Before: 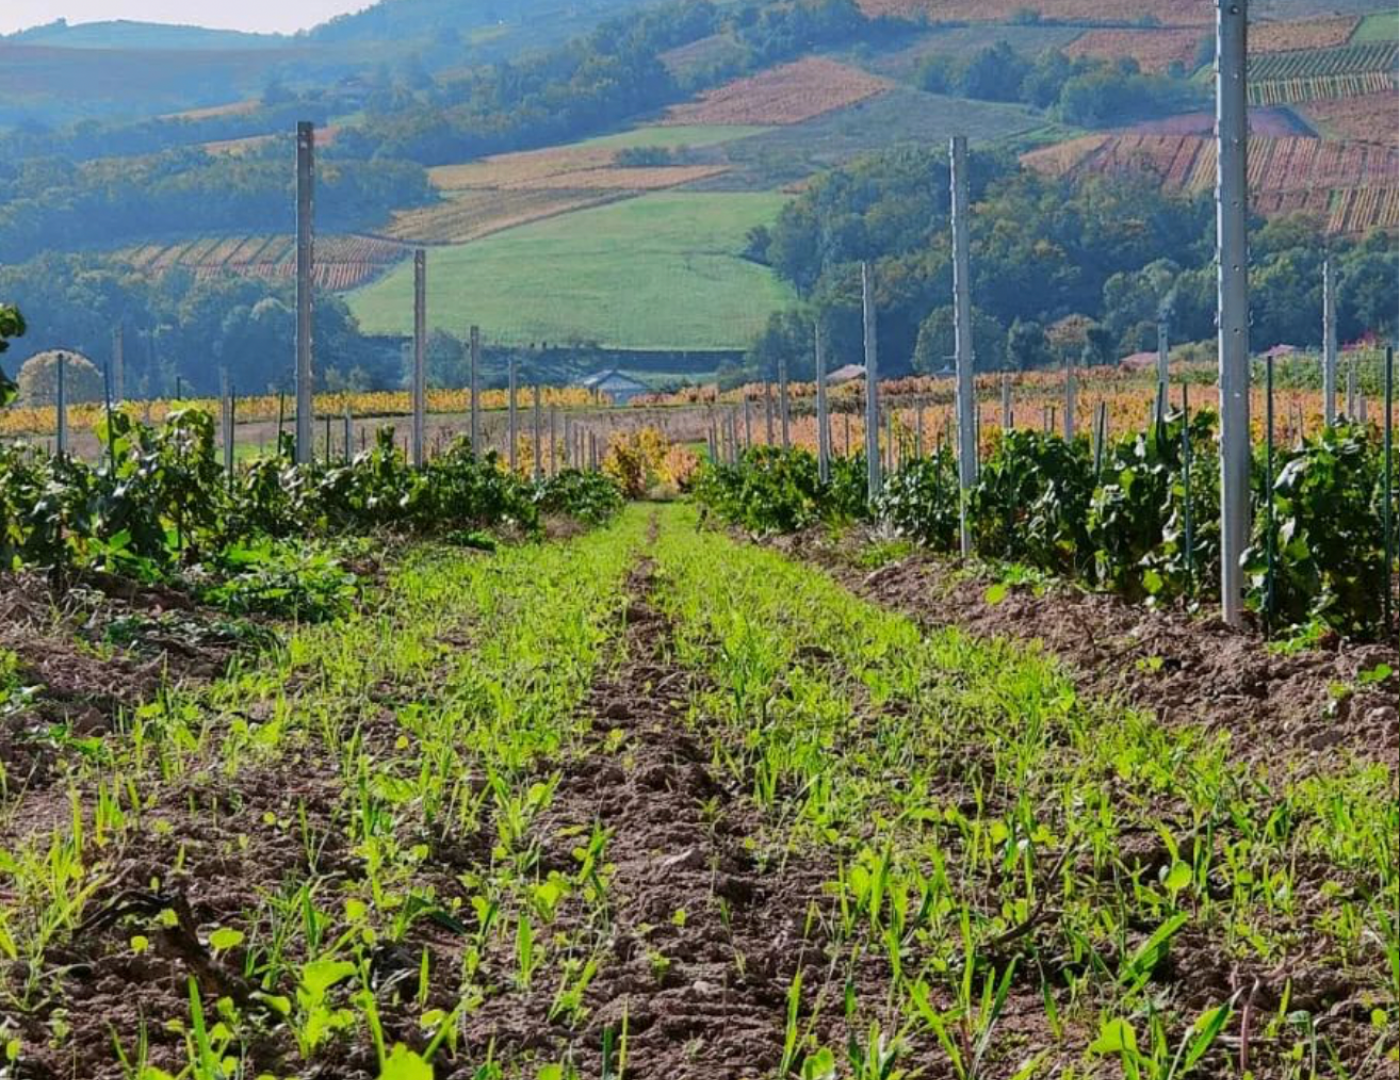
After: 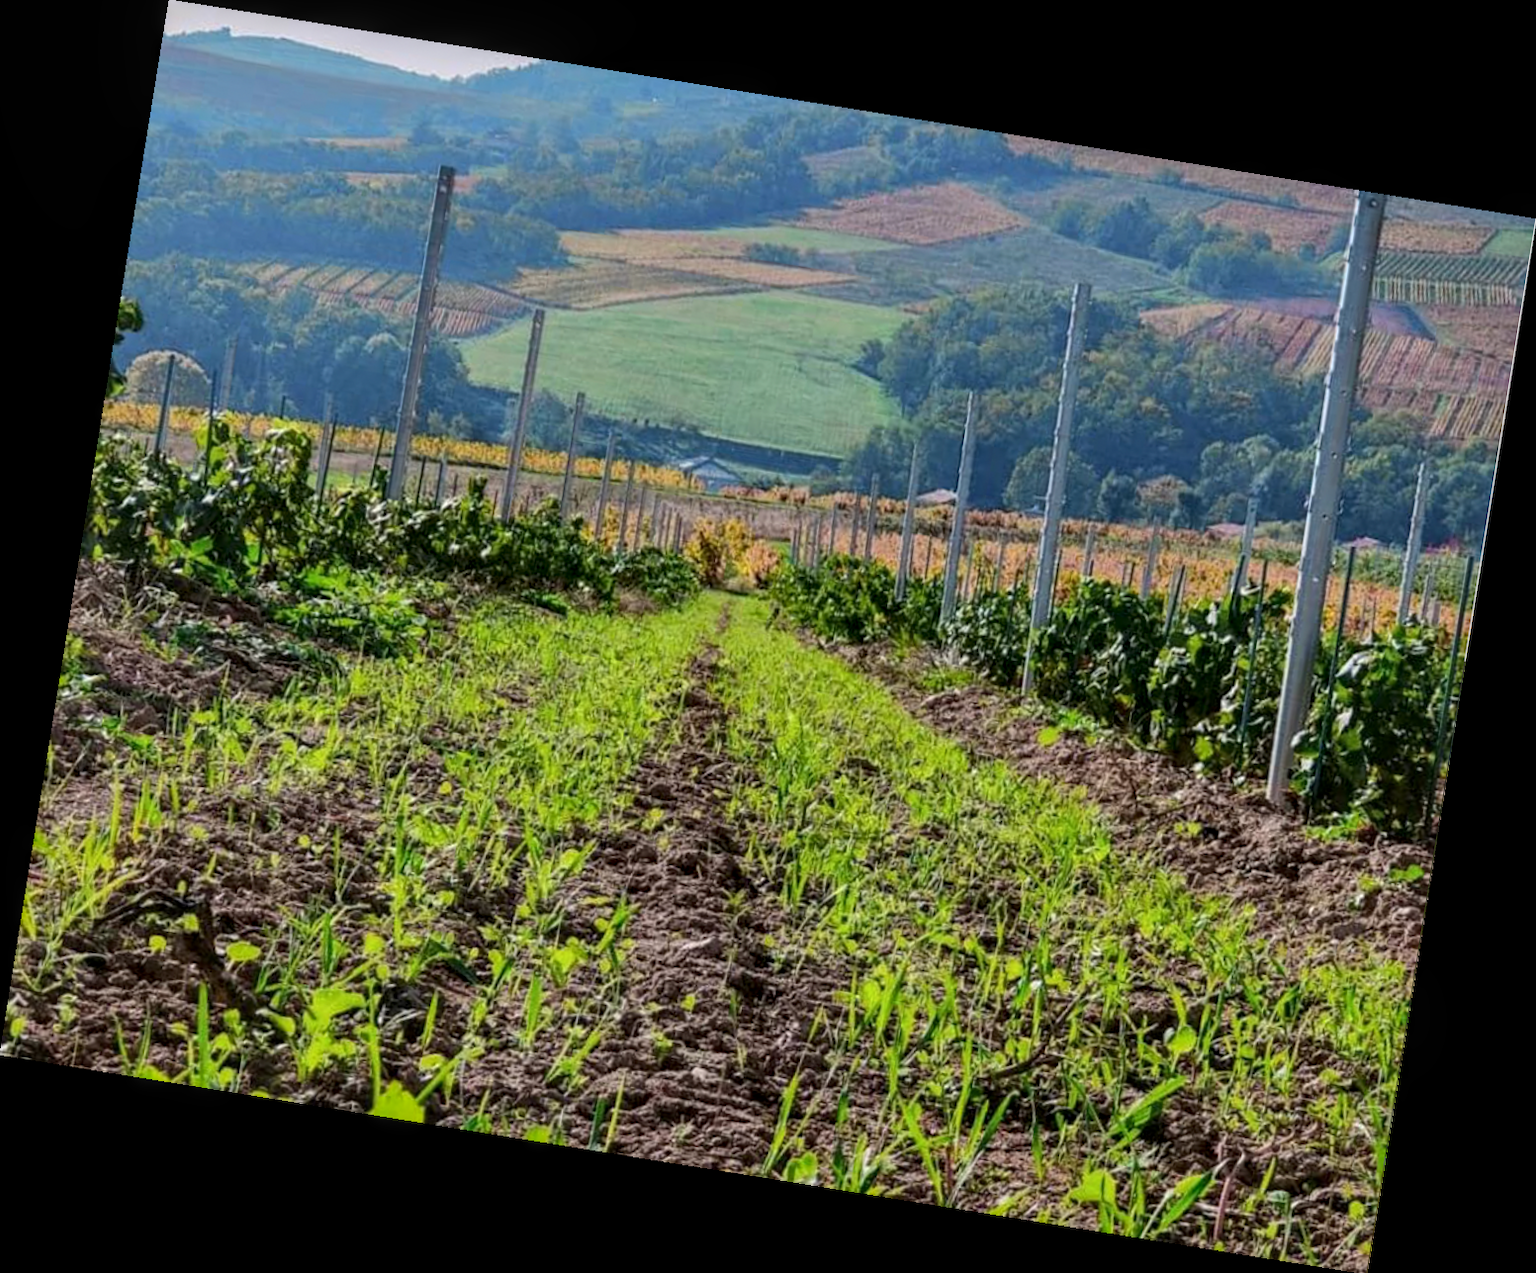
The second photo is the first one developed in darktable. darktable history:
white balance: emerald 1
rotate and perspective: rotation 9.12°, automatic cropping off
local contrast: on, module defaults
